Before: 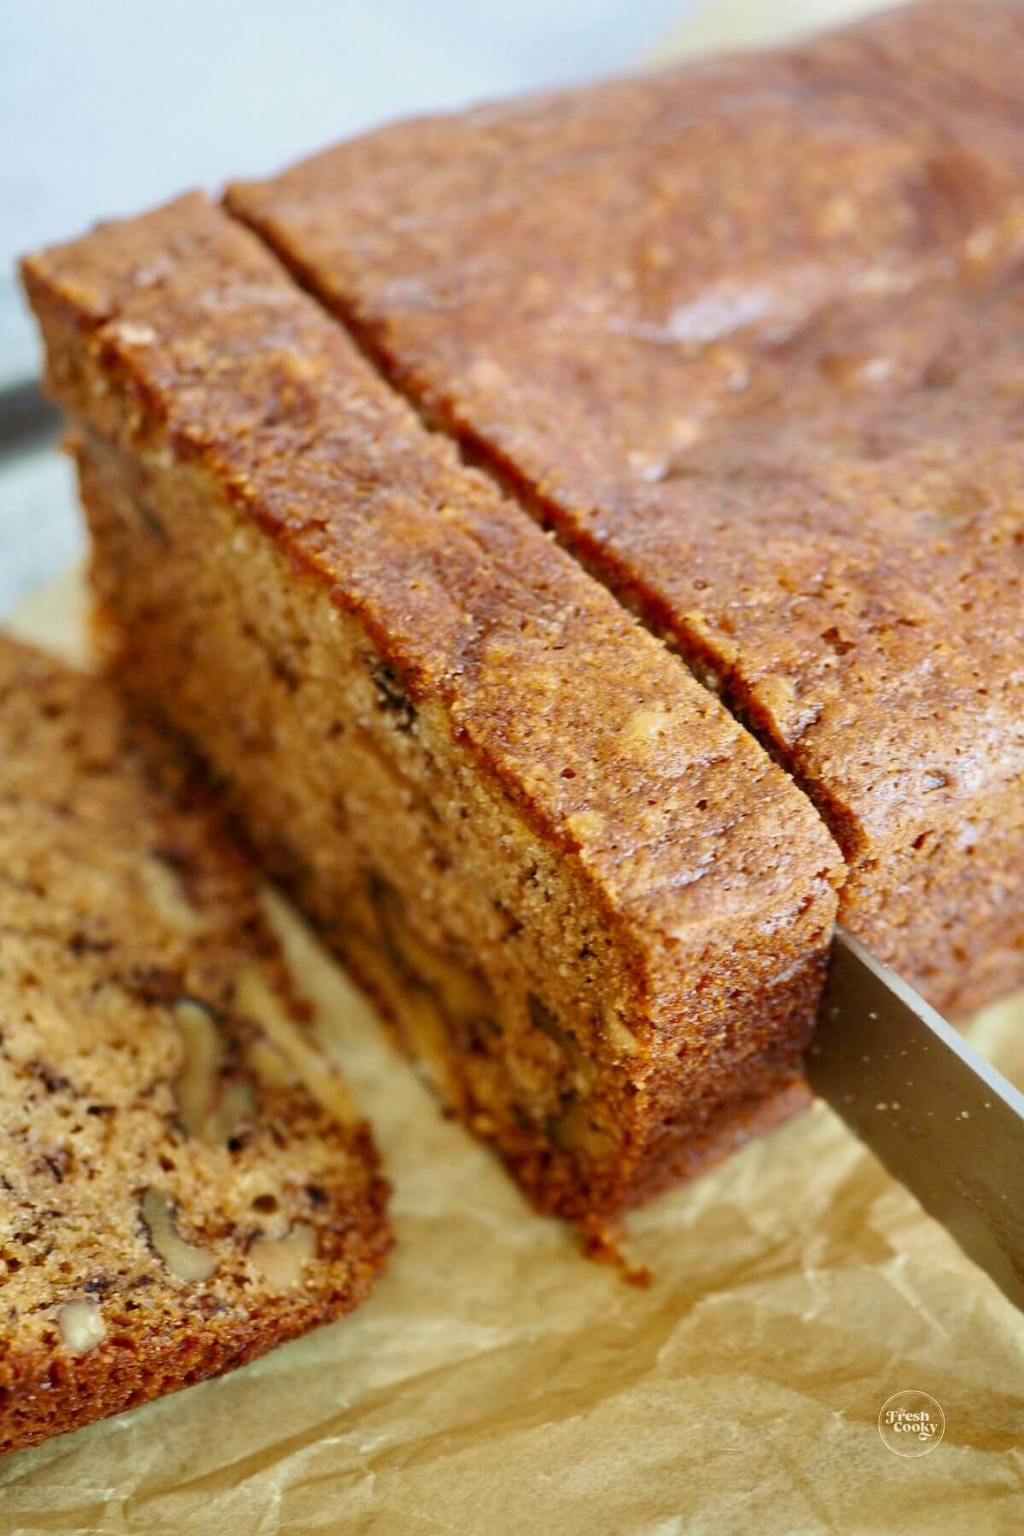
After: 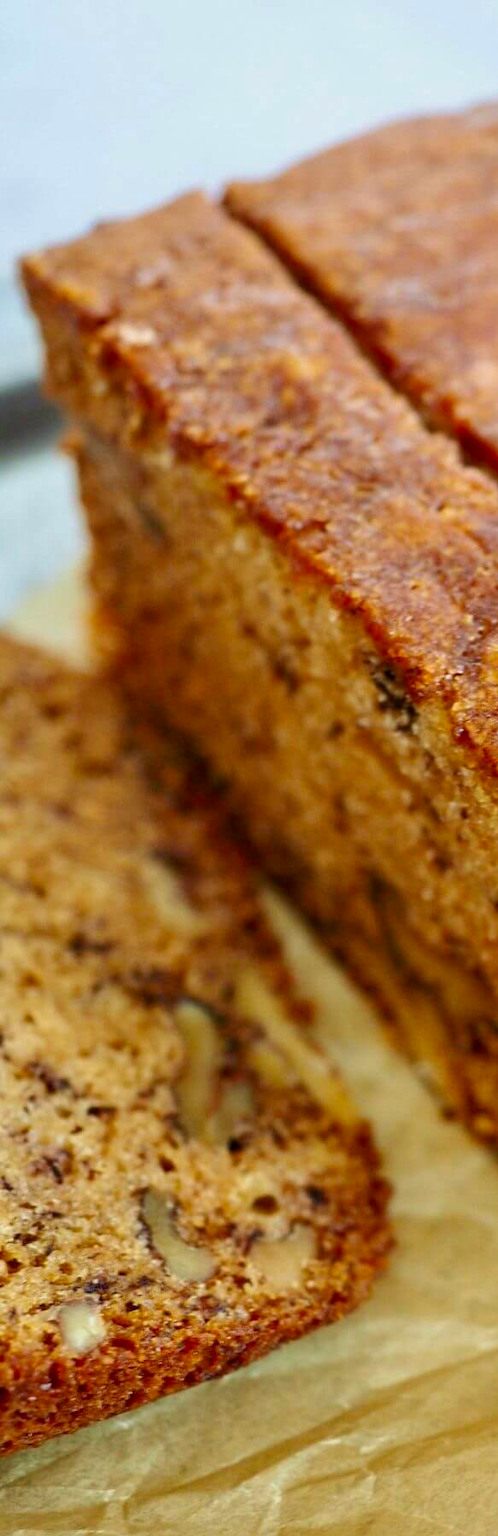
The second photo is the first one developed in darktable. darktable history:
crop and rotate: left 0.046%, top 0%, right 51.281%
contrast brightness saturation: contrast 0.041, saturation 0.15
